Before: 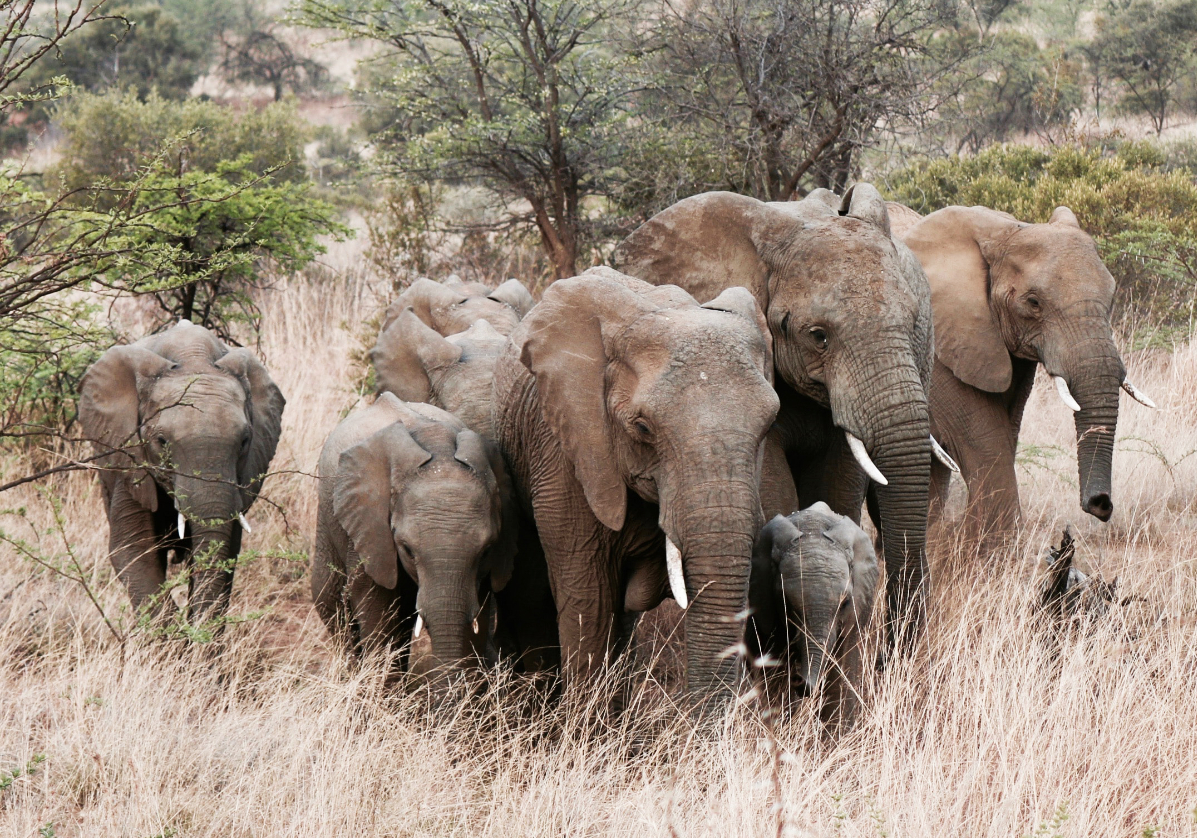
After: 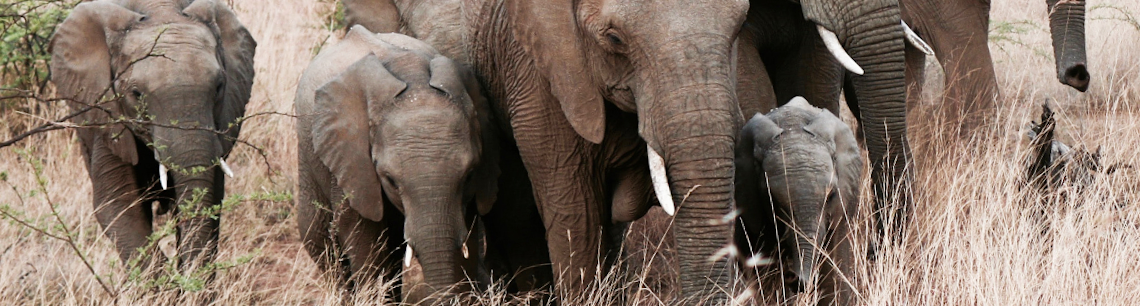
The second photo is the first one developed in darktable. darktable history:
crop: top 45.551%, bottom 12.262%
rotate and perspective: rotation -5°, crop left 0.05, crop right 0.952, crop top 0.11, crop bottom 0.89
